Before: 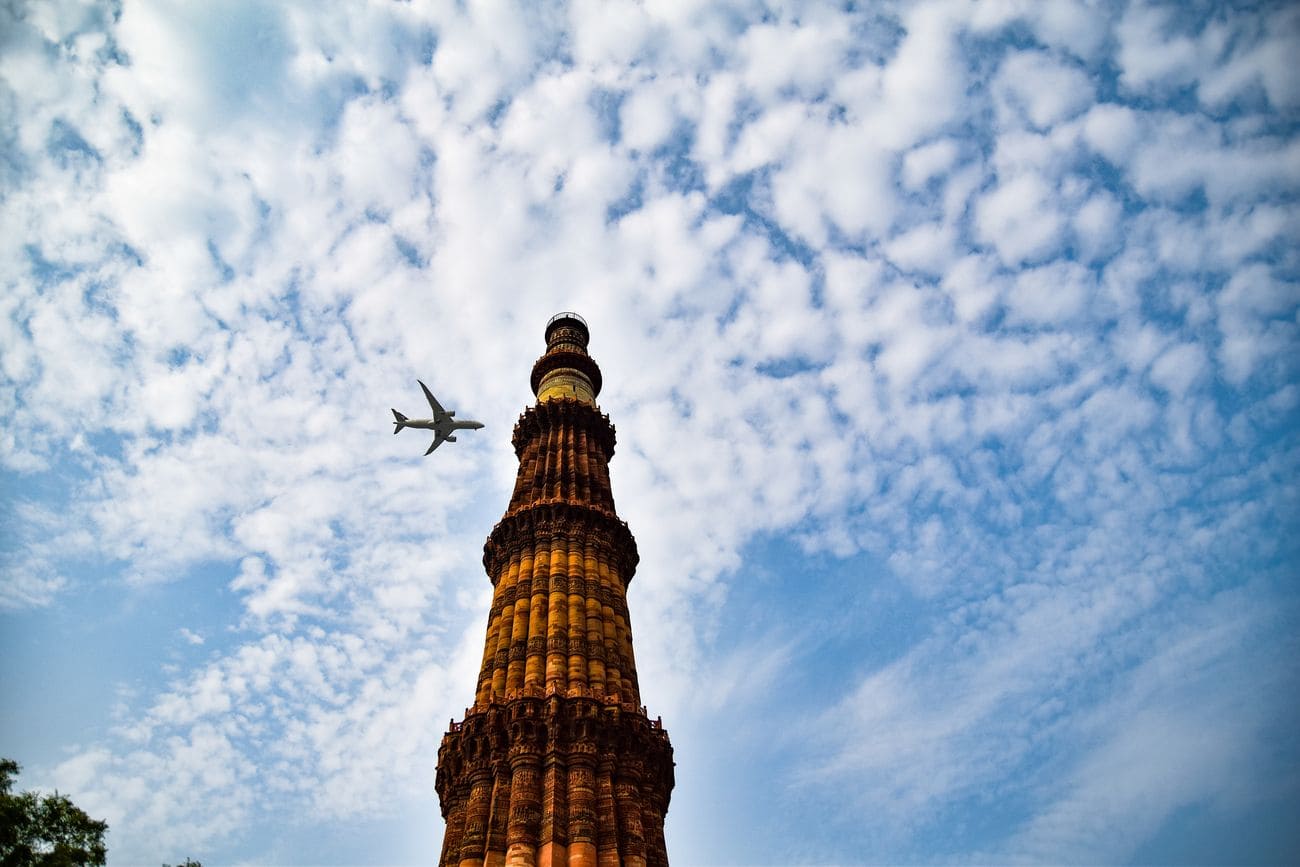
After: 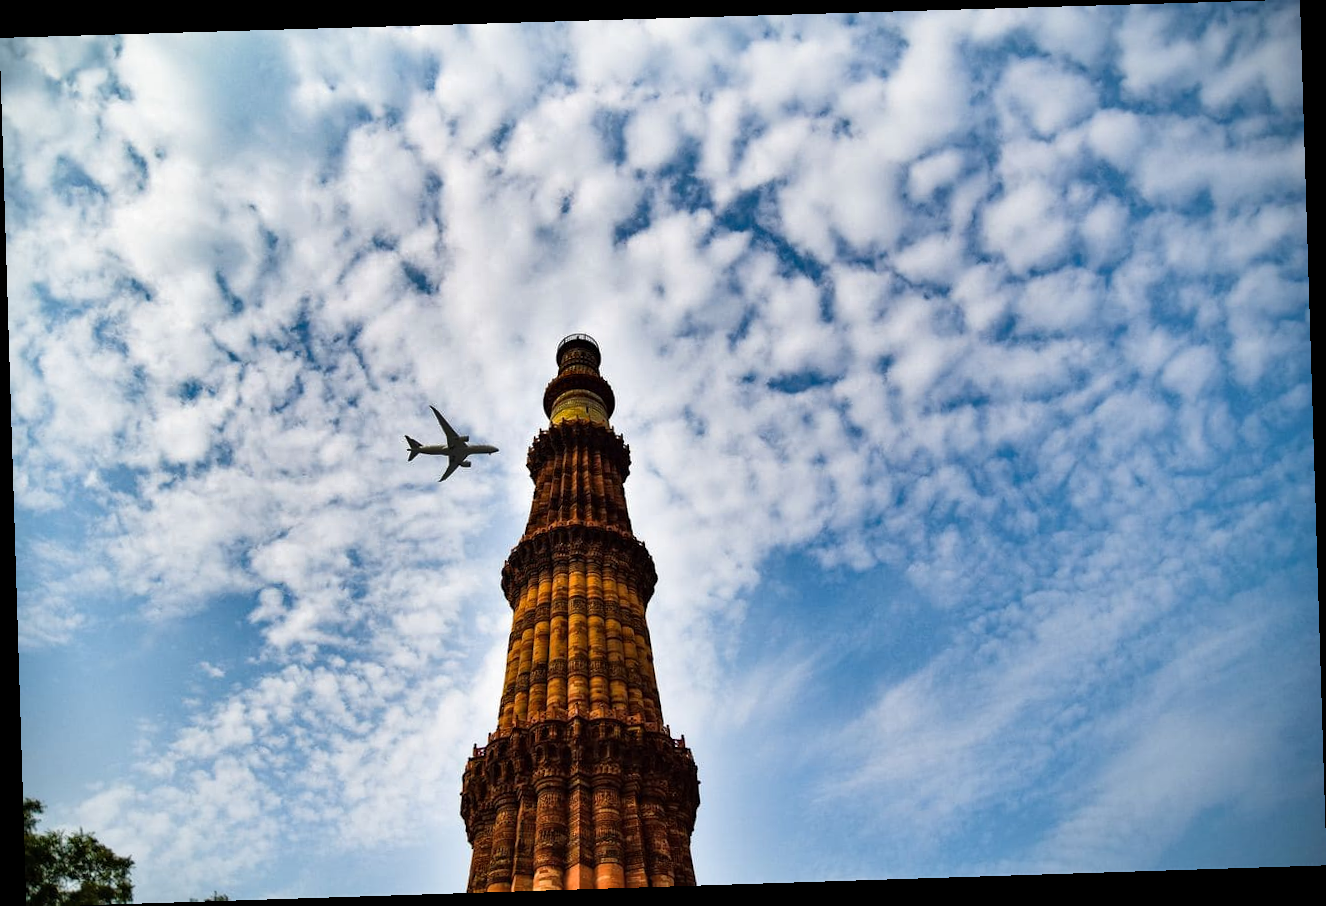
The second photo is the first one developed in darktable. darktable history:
shadows and highlights: shadows 30.63, highlights -63.22, shadows color adjustment 98%, highlights color adjustment 58.61%, soften with gaussian
rotate and perspective: rotation -1.77°, lens shift (horizontal) 0.004, automatic cropping off
